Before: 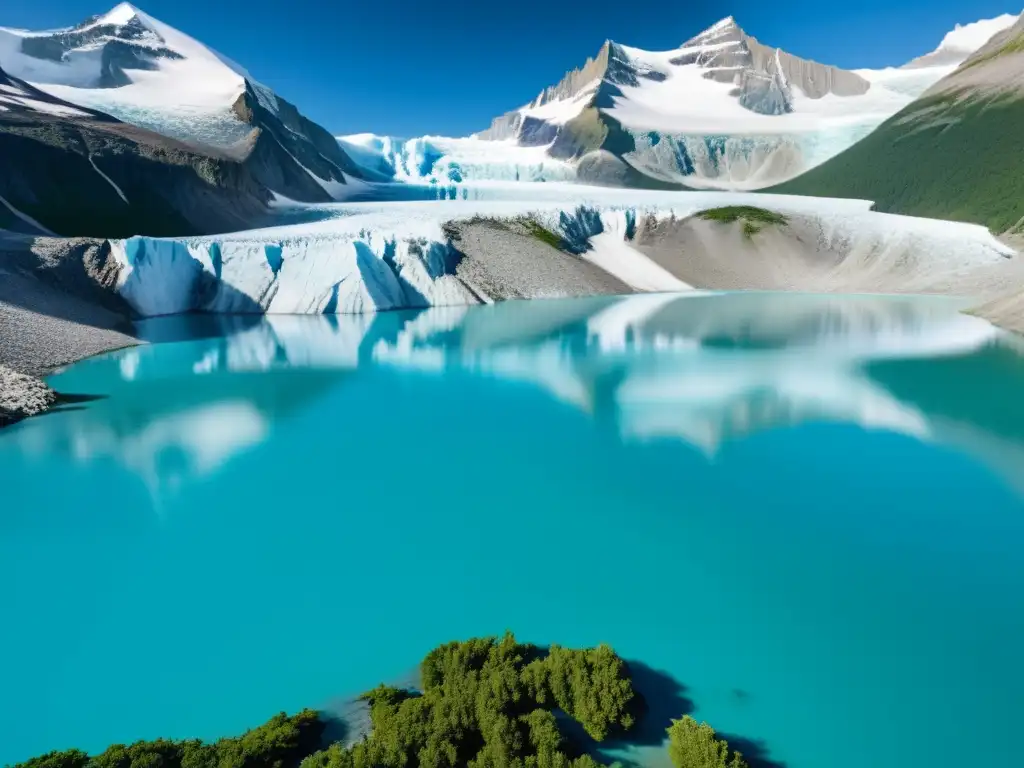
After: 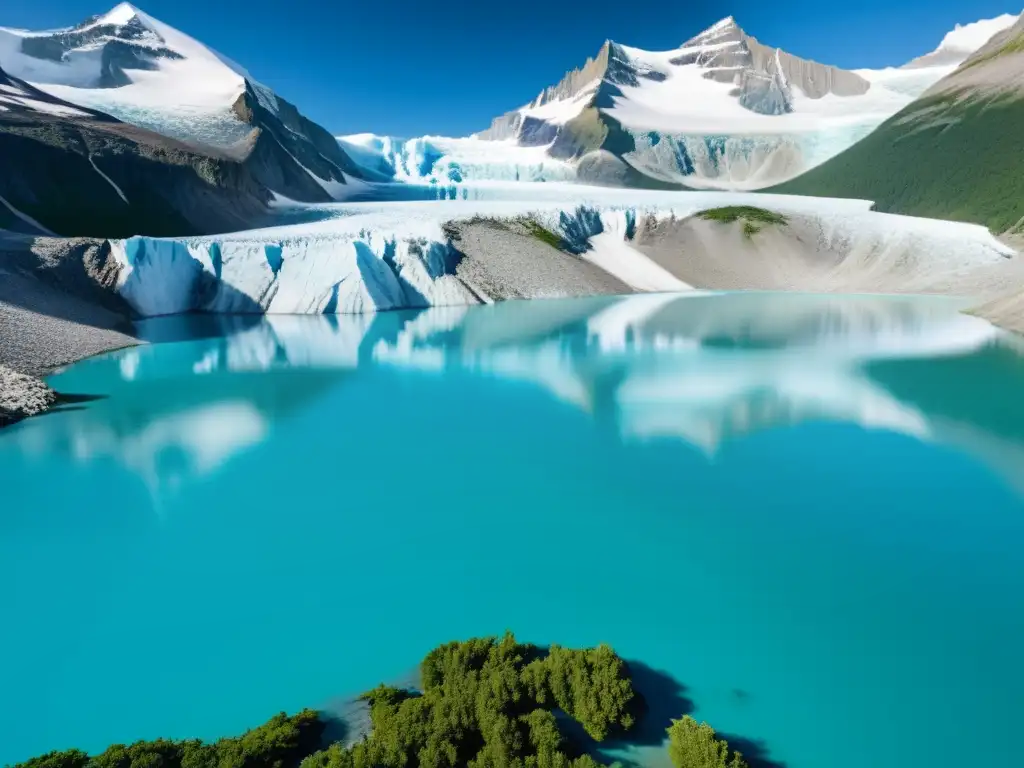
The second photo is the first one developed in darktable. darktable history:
shadows and highlights: shadows -22.94, highlights 46.99, soften with gaussian
